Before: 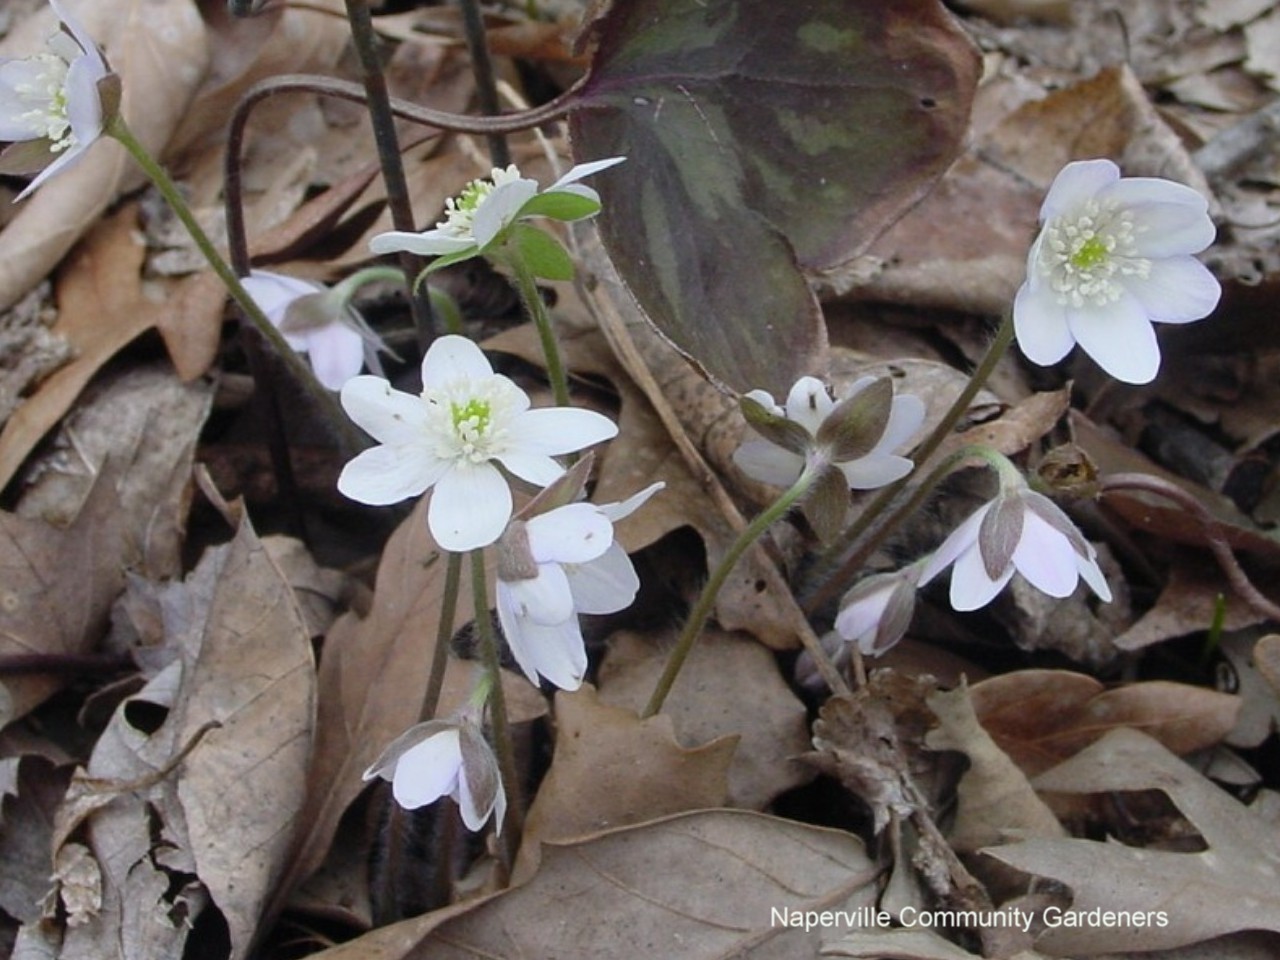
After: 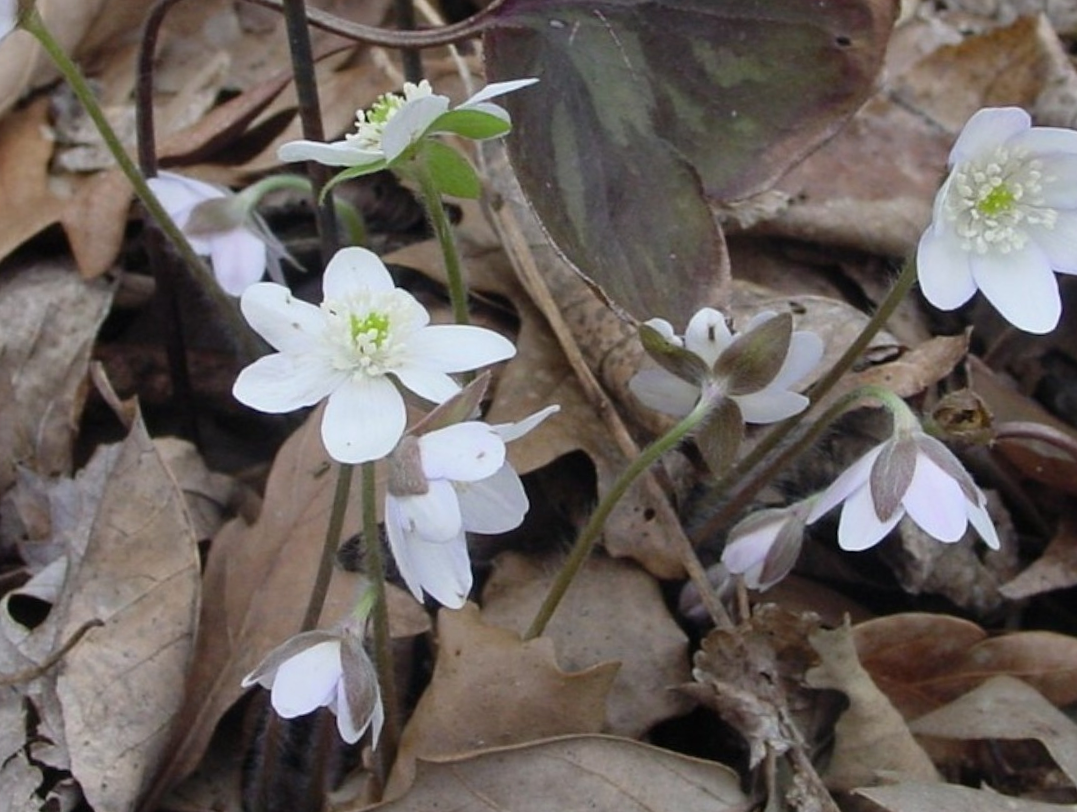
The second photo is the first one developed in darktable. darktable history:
crop and rotate: angle -3.15°, left 5.214%, top 5.173%, right 4.607%, bottom 4.119%
